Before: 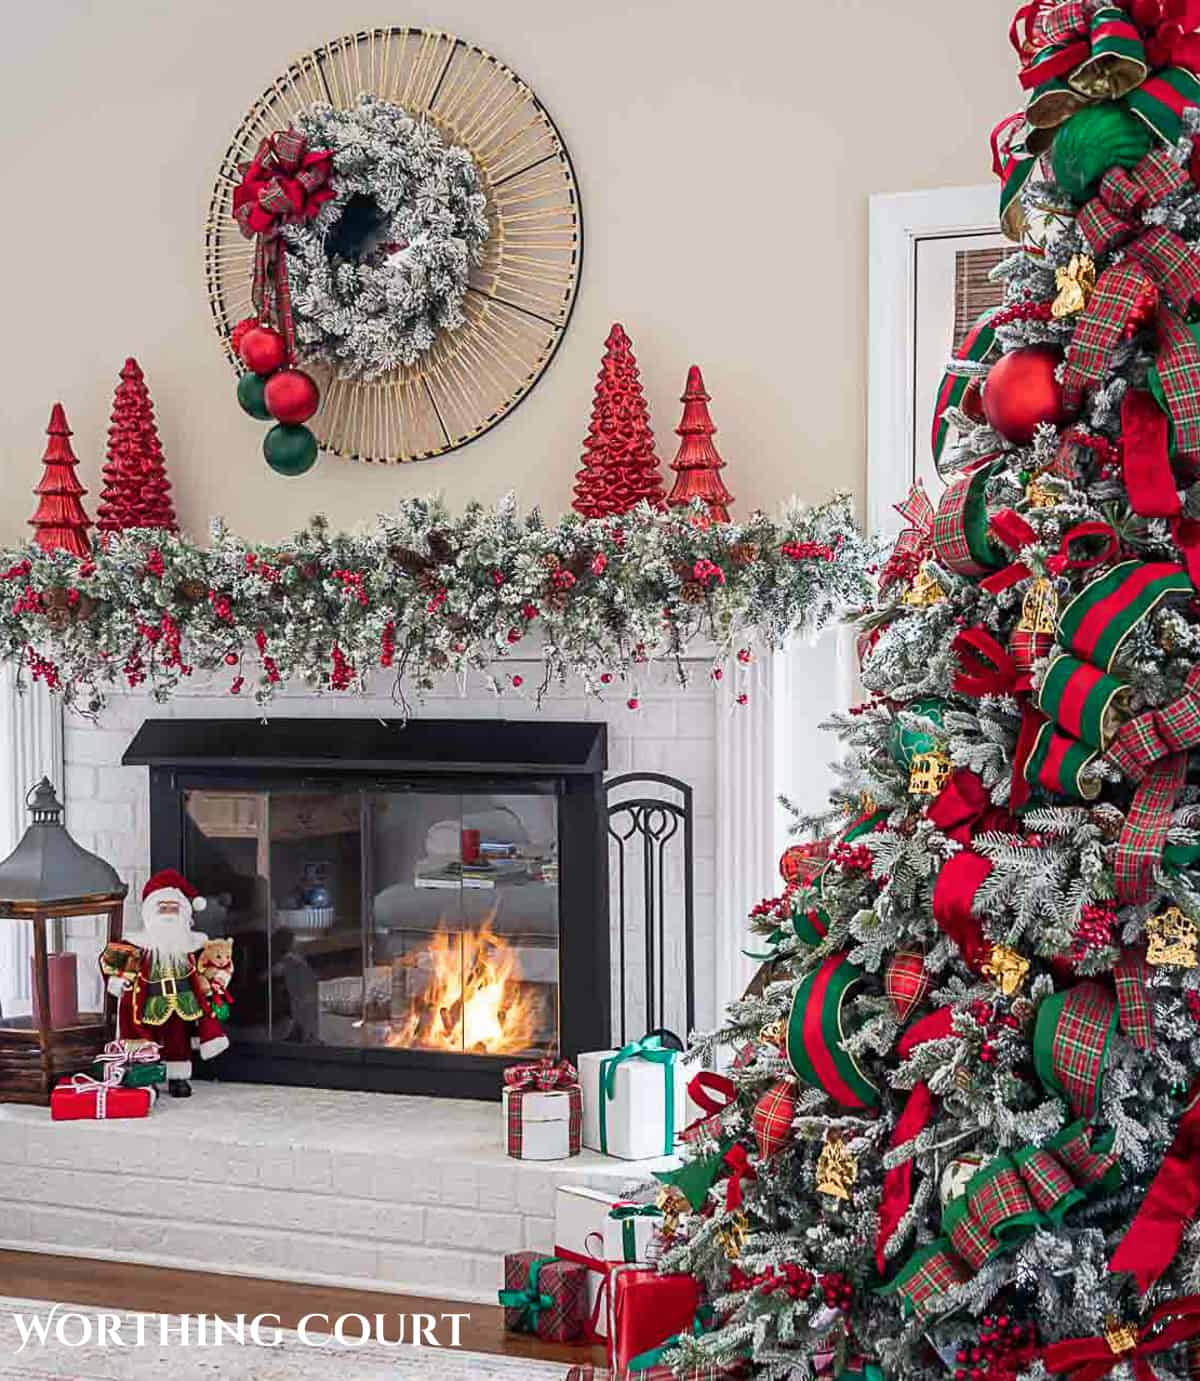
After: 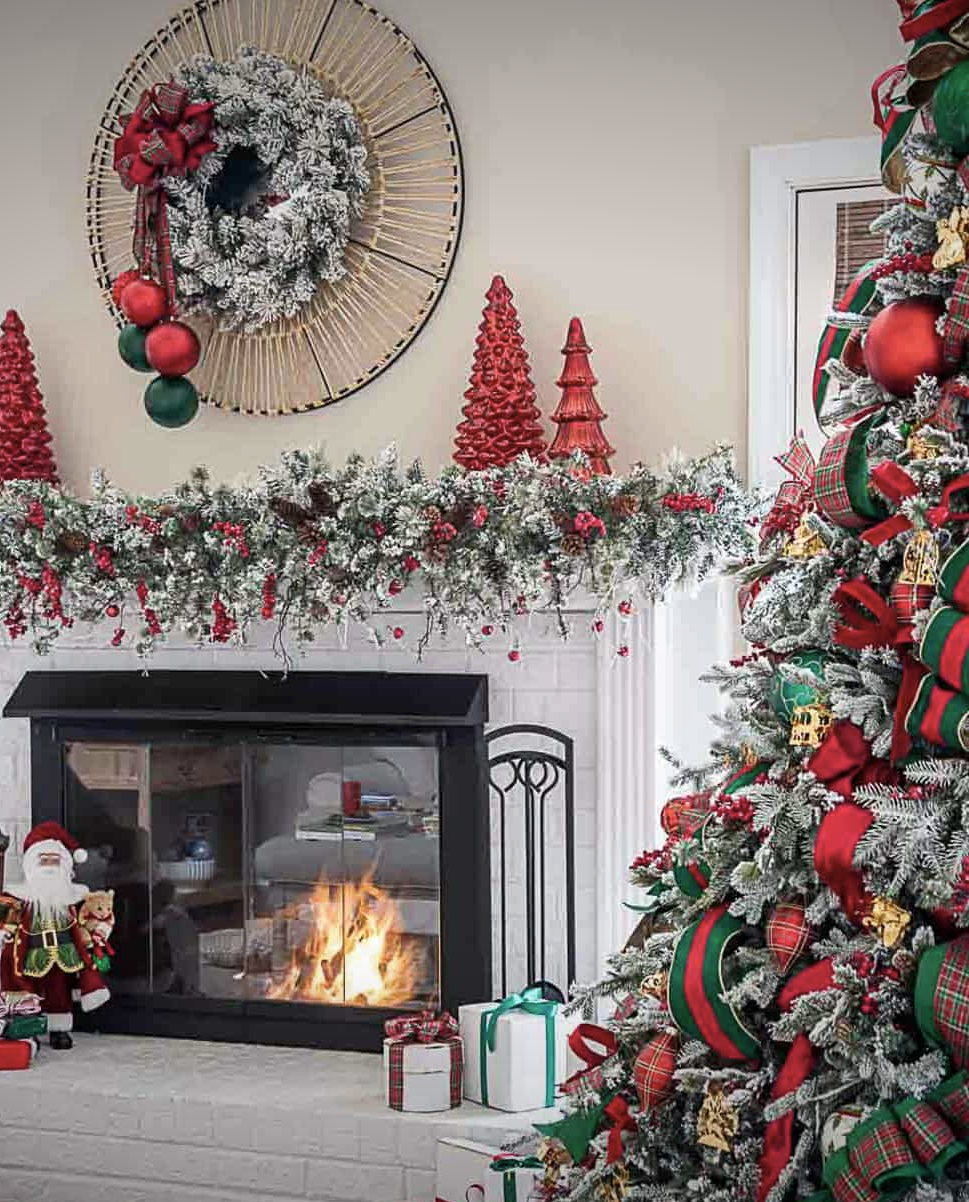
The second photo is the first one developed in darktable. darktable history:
vignetting: fall-off start 98.21%, fall-off radius 99.72%, brightness -0.603, saturation 0.003, width/height ratio 1.424
tone equalizer: mask exposure compensation -0.502 EV
color correction: highlights b* 0.055, saturation 0.821
crop: left 9.986%, top 3.481%, right 9.243%, bottom 9.461%
